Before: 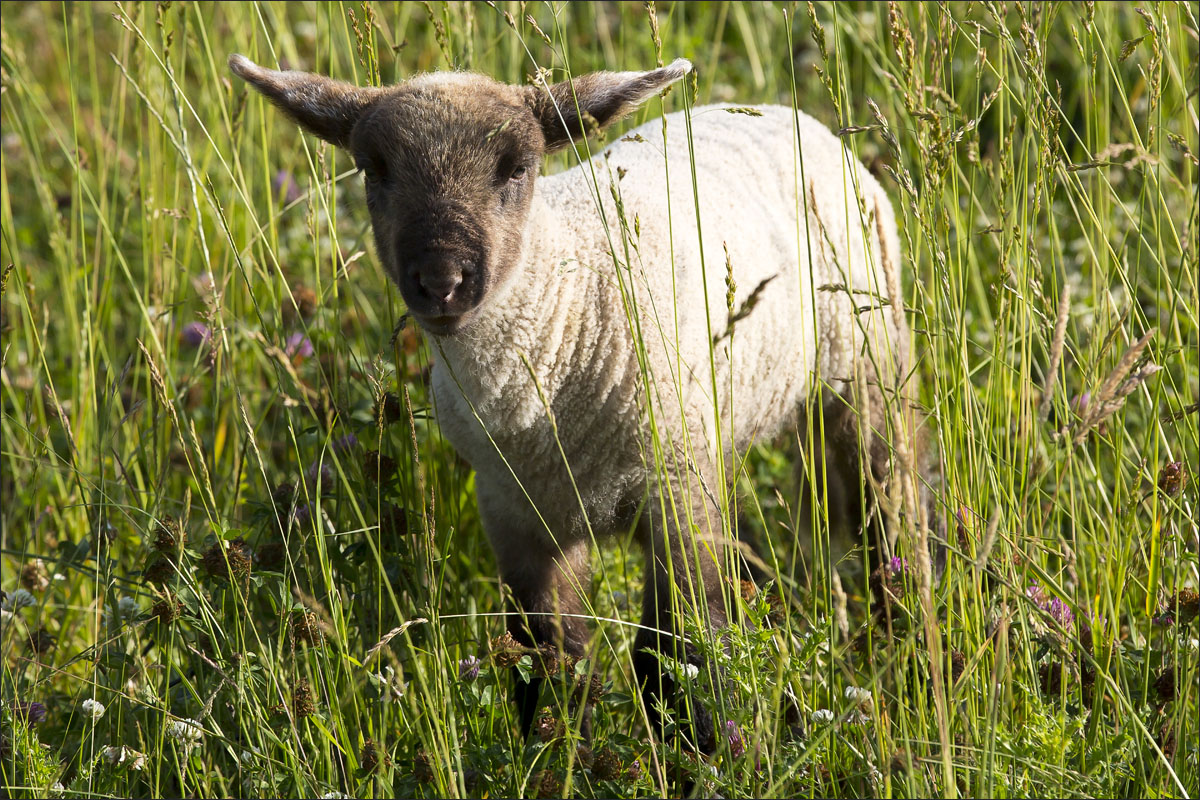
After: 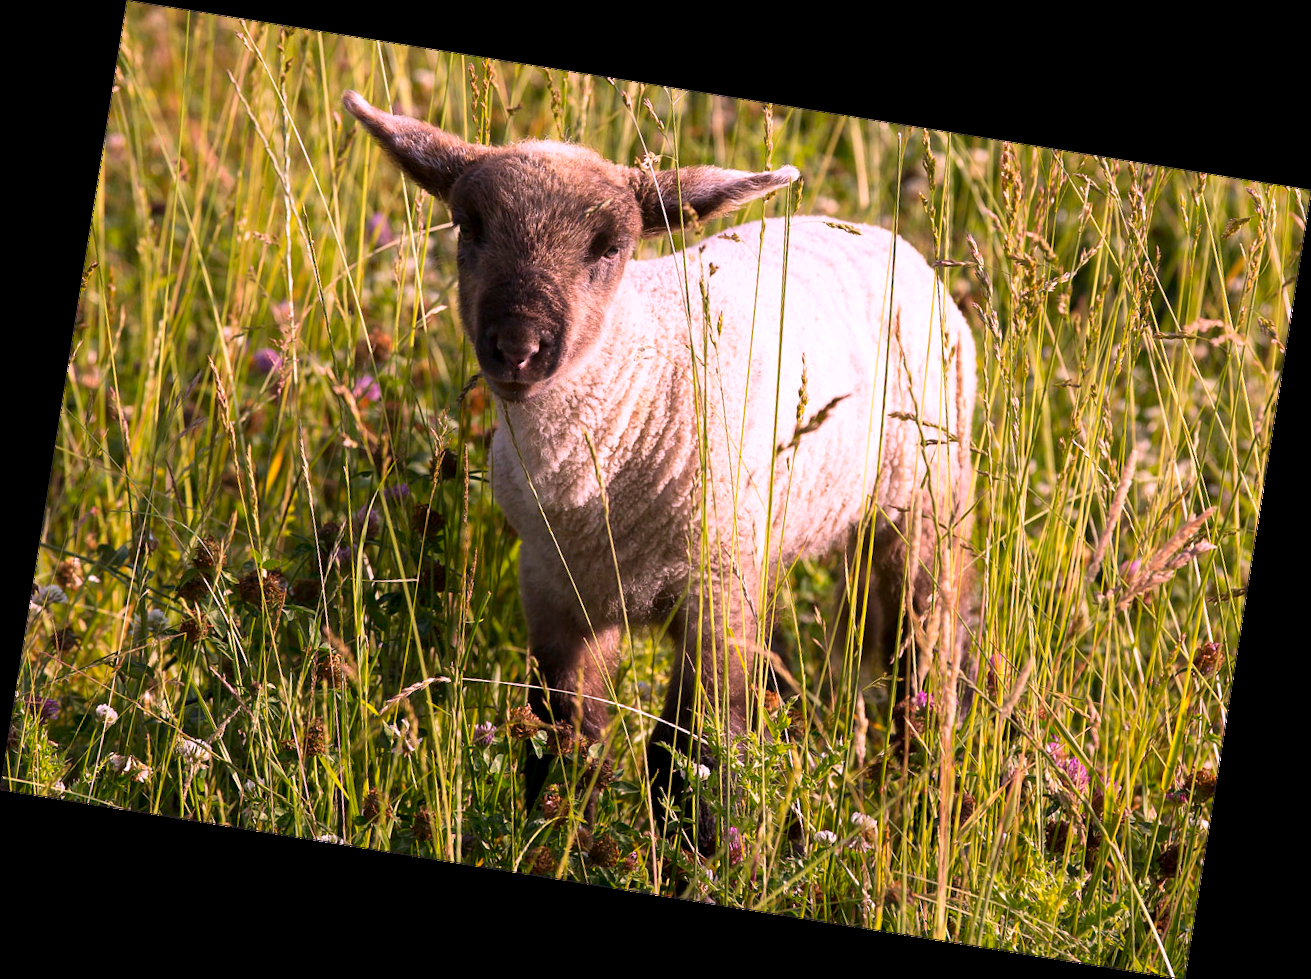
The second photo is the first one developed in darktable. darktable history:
white balance: red 1.188, blue 1.11
rotate and perspective: rotation 9.12°, automatic cropping off
